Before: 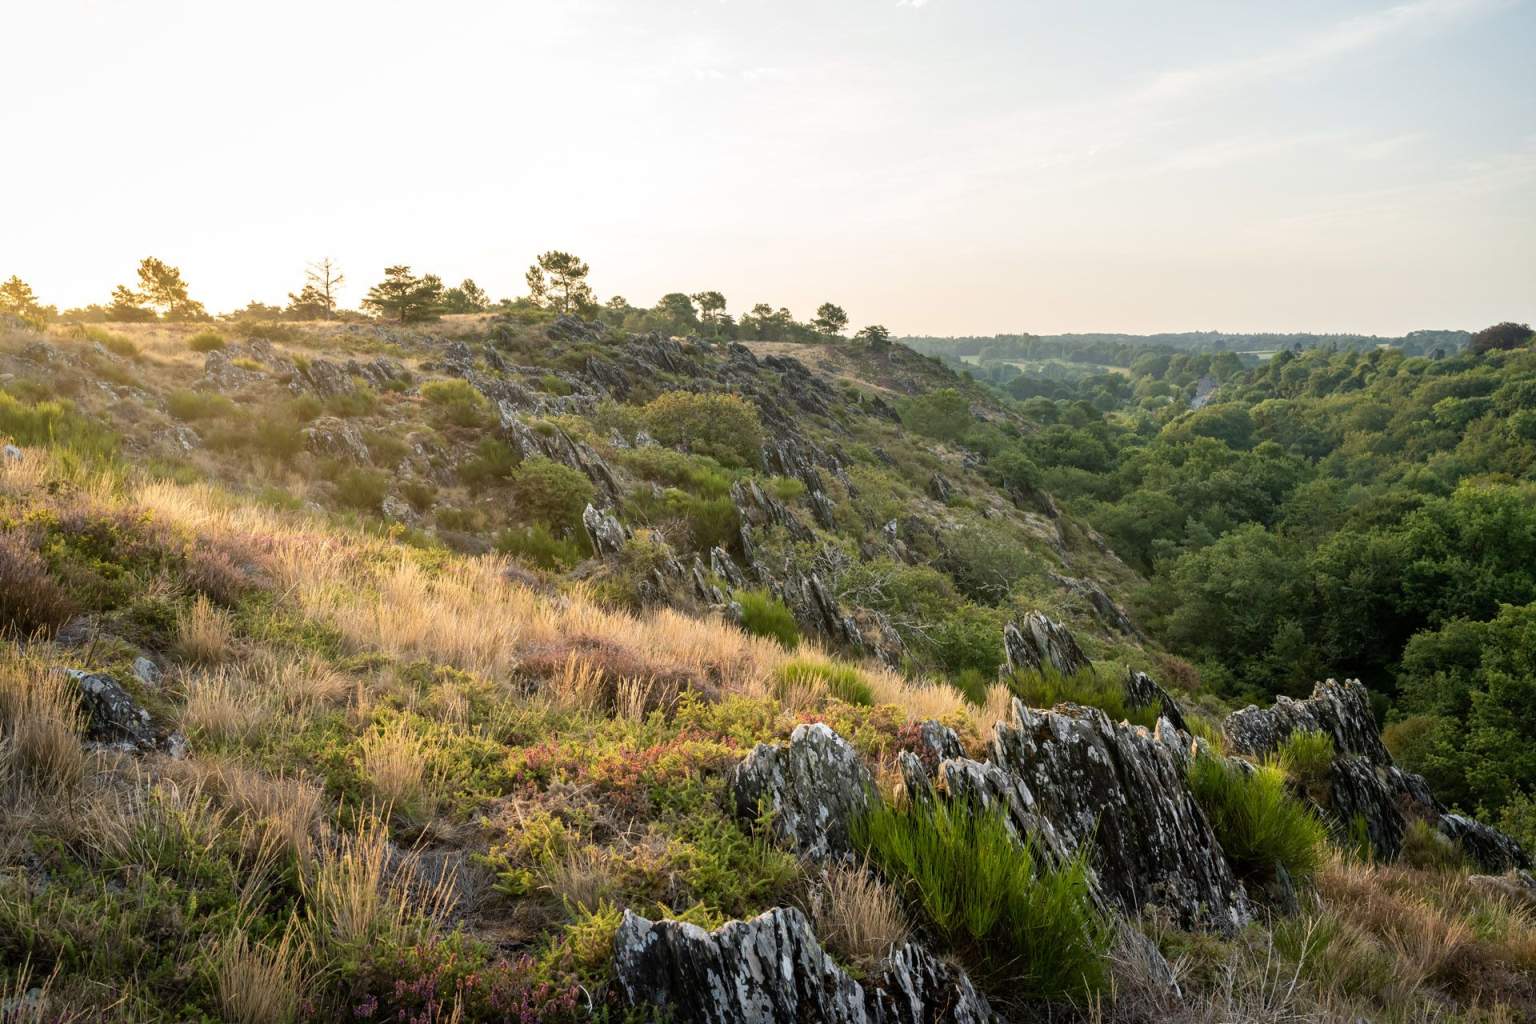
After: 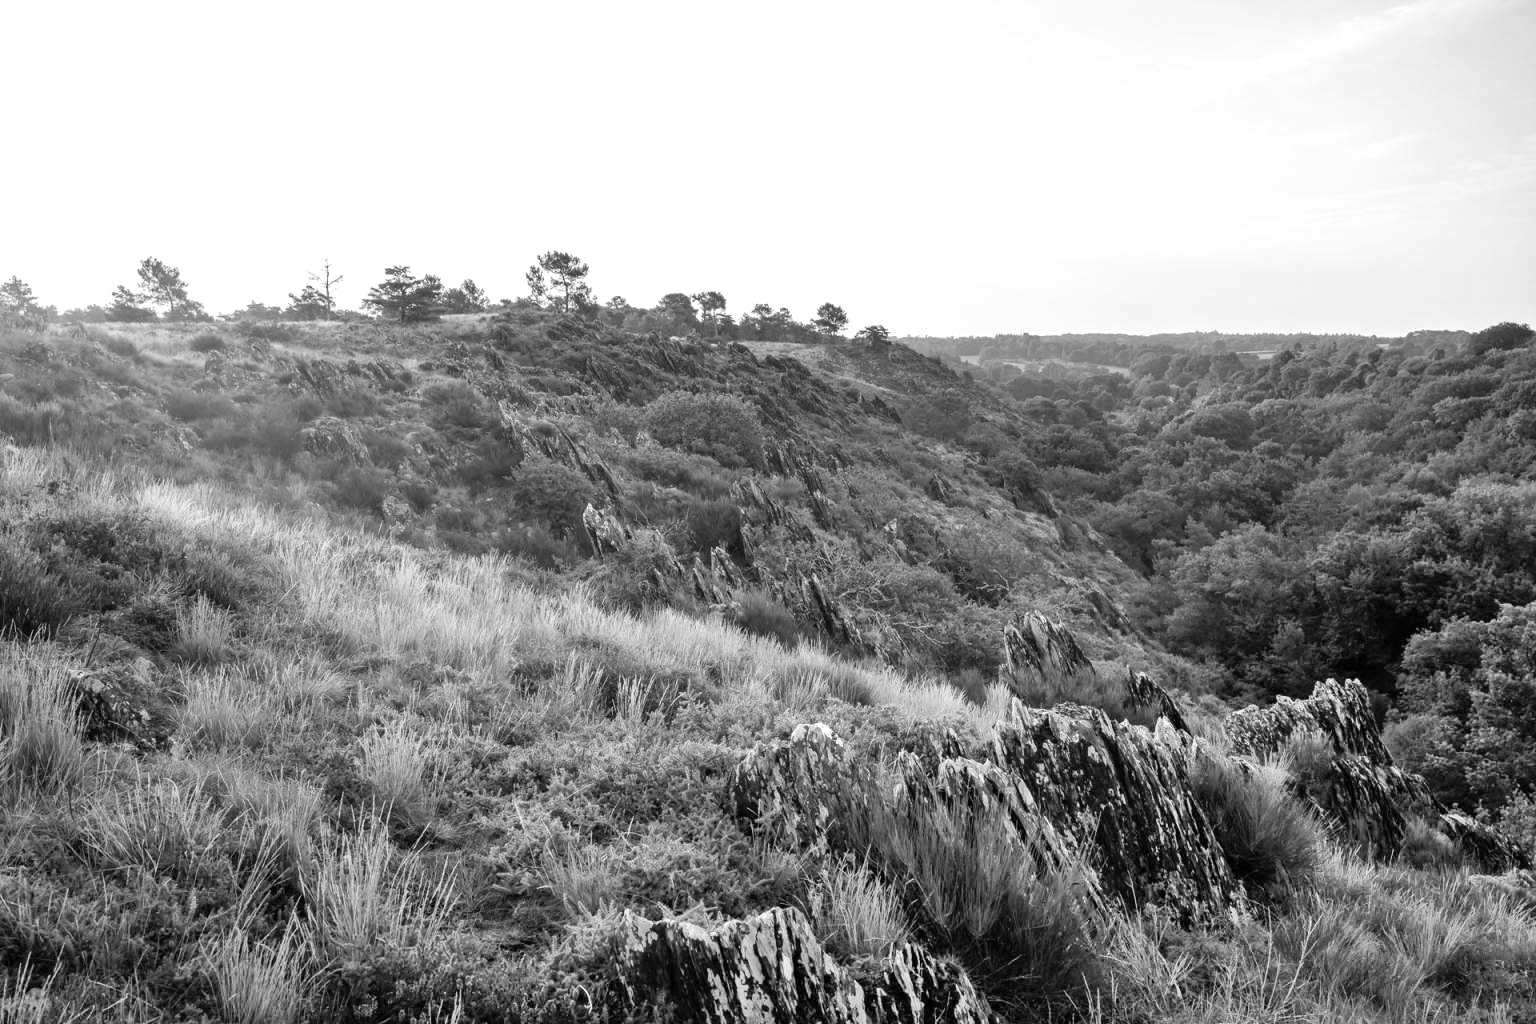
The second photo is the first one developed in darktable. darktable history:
shadows and highlights: radius 113.55, shadows 51.06, white point adjustment 9.02, highlights -4.07, soften with gaussian
color calibration: output gray [0.267, 0.423, 0.267, 0], illuminant as shot in camera, x 0.37, y 0.382, temperature 4314.8 K, gamut compression 2.99
